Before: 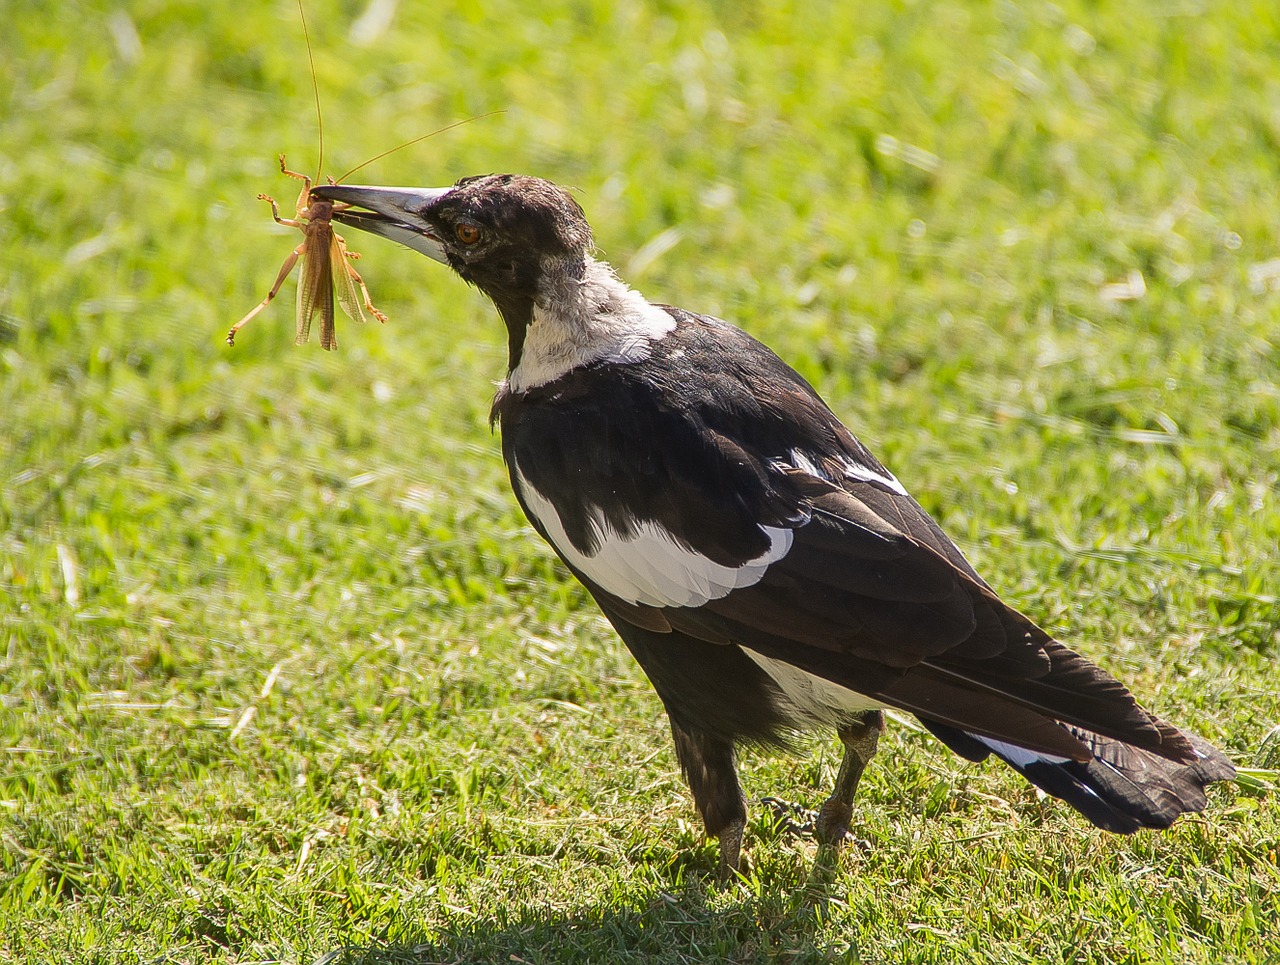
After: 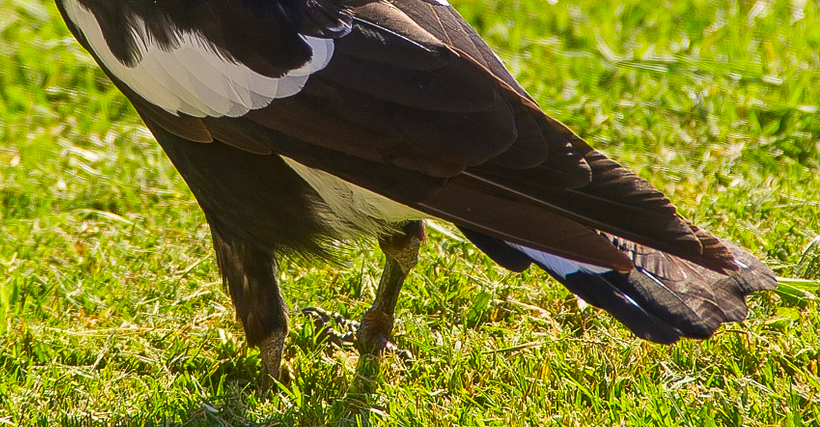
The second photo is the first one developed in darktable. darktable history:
crop and rotate: left 35.929%, top 50.778%, bottom 4.892%
color correction: highlights b* 0.029, saturation 1.33
color balance rgb: power › hue 211.53°, perceptual saturation grading › global saturation 15.105%
